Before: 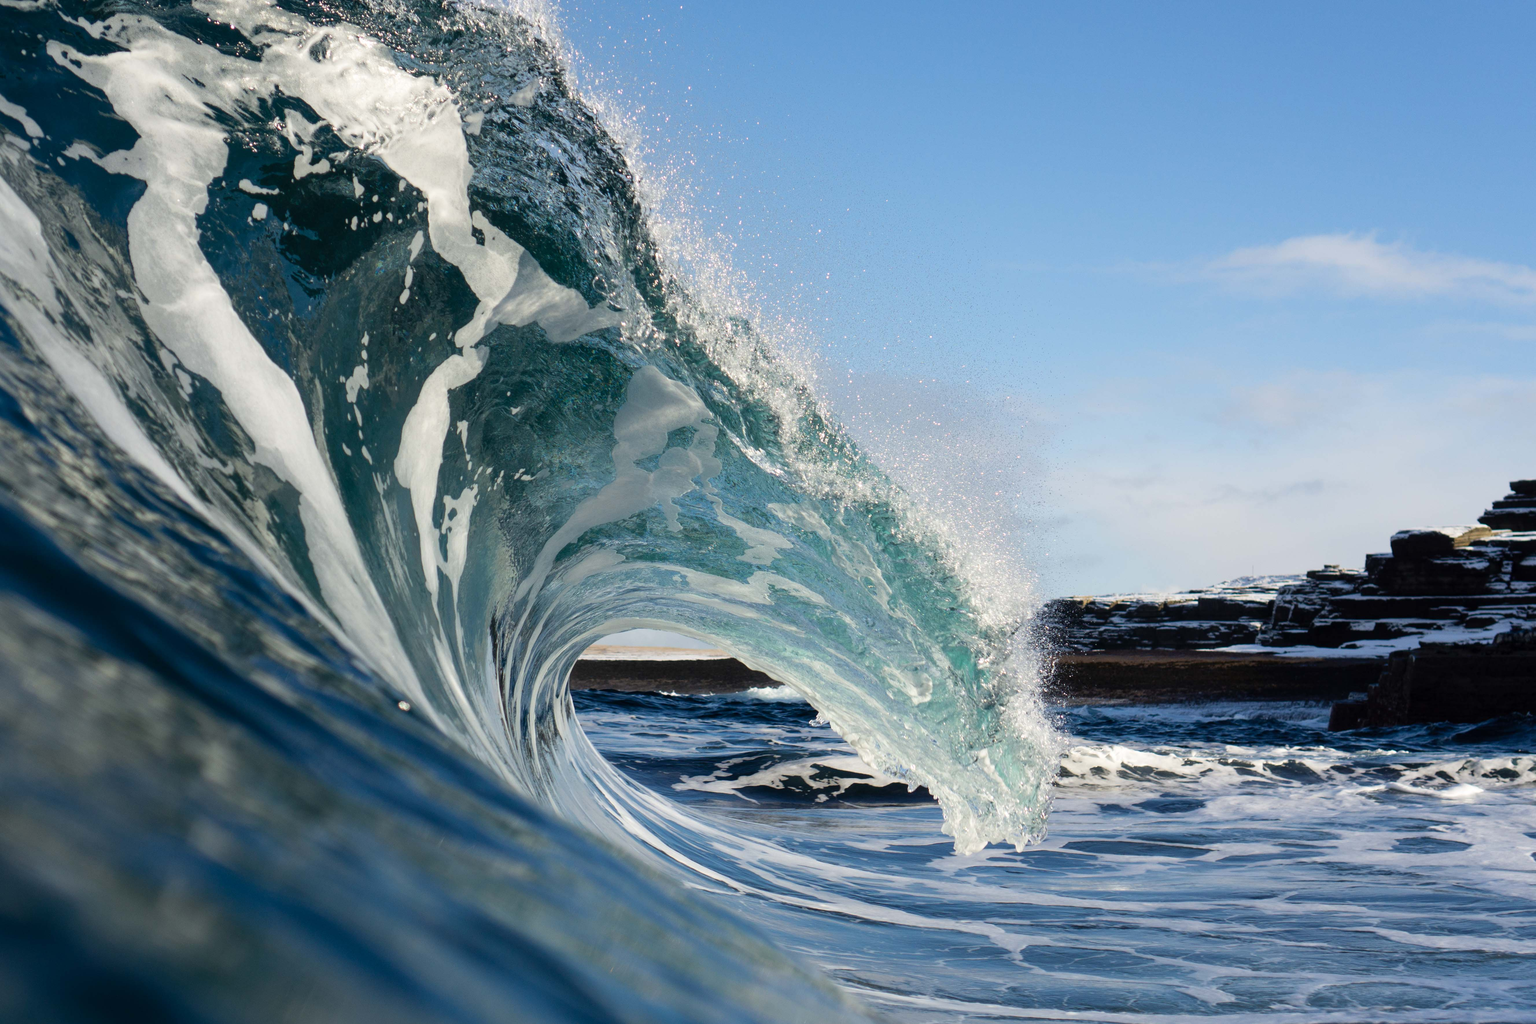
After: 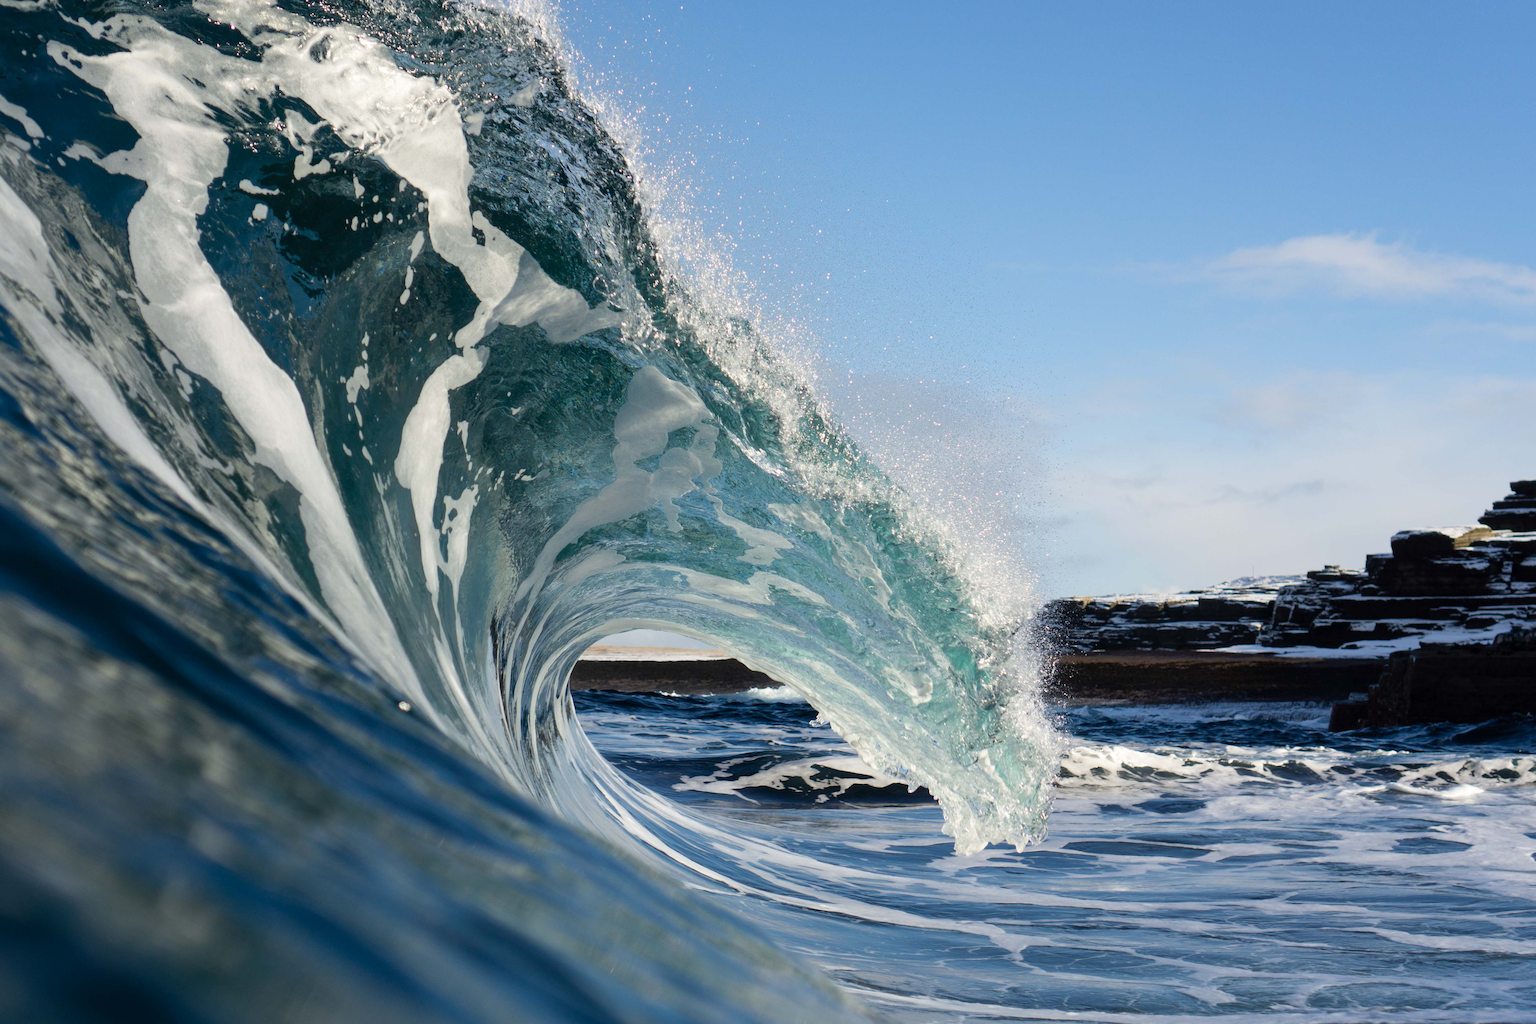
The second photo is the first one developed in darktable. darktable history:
local contrast: mode bilateral grid, contrast 15, coarseness 36, detail 104%, midtone range 0.2
